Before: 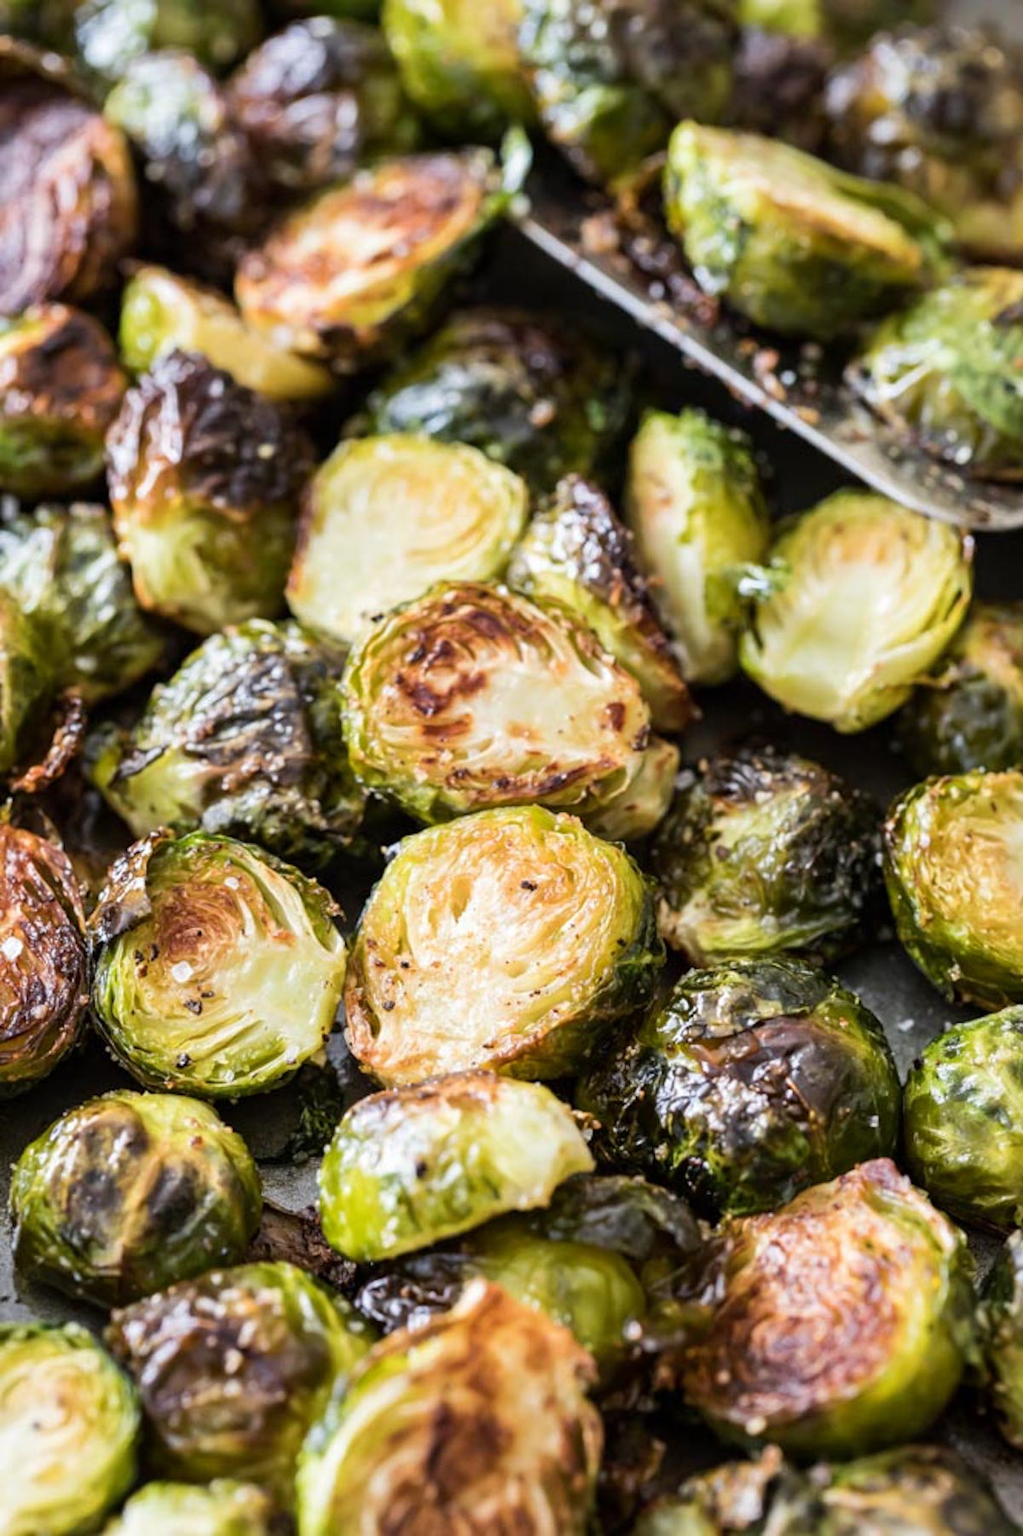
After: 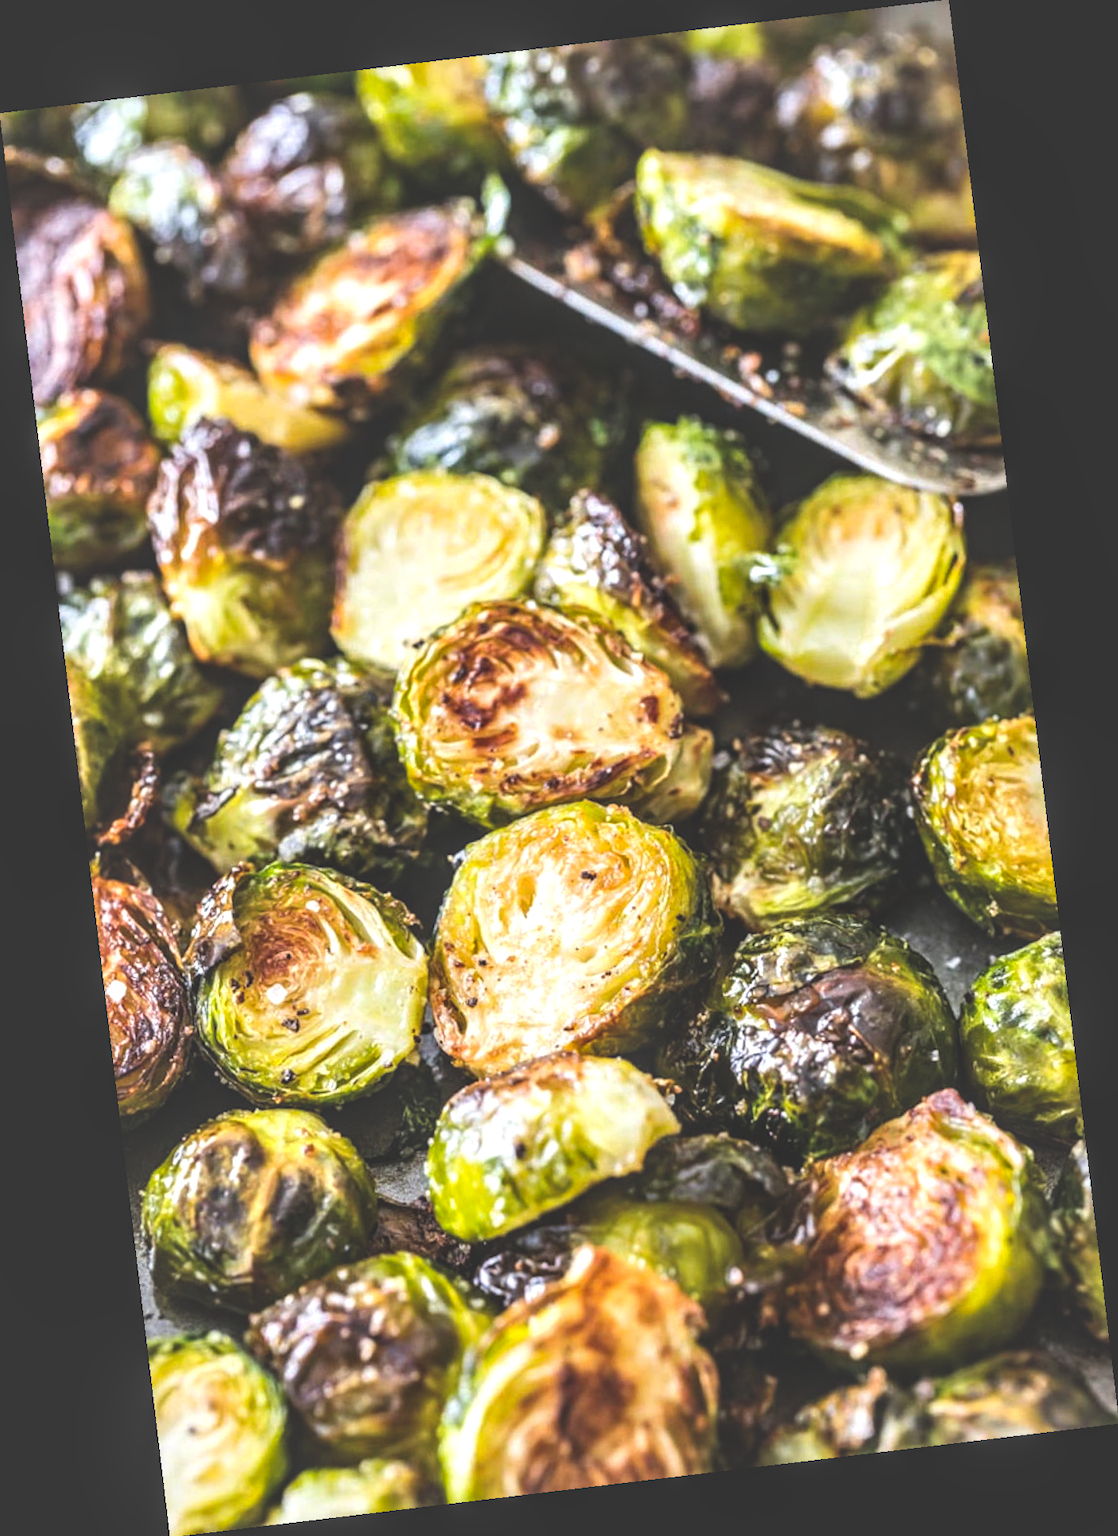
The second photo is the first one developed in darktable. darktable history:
local contrast: detail 150%
color balance: output saturation 120%
rotate and perspective: rotation -6.83°, automatic cropping off
exposure: black level correction -0.041, exposure 0.064 EV, compensate highlight preservation false
